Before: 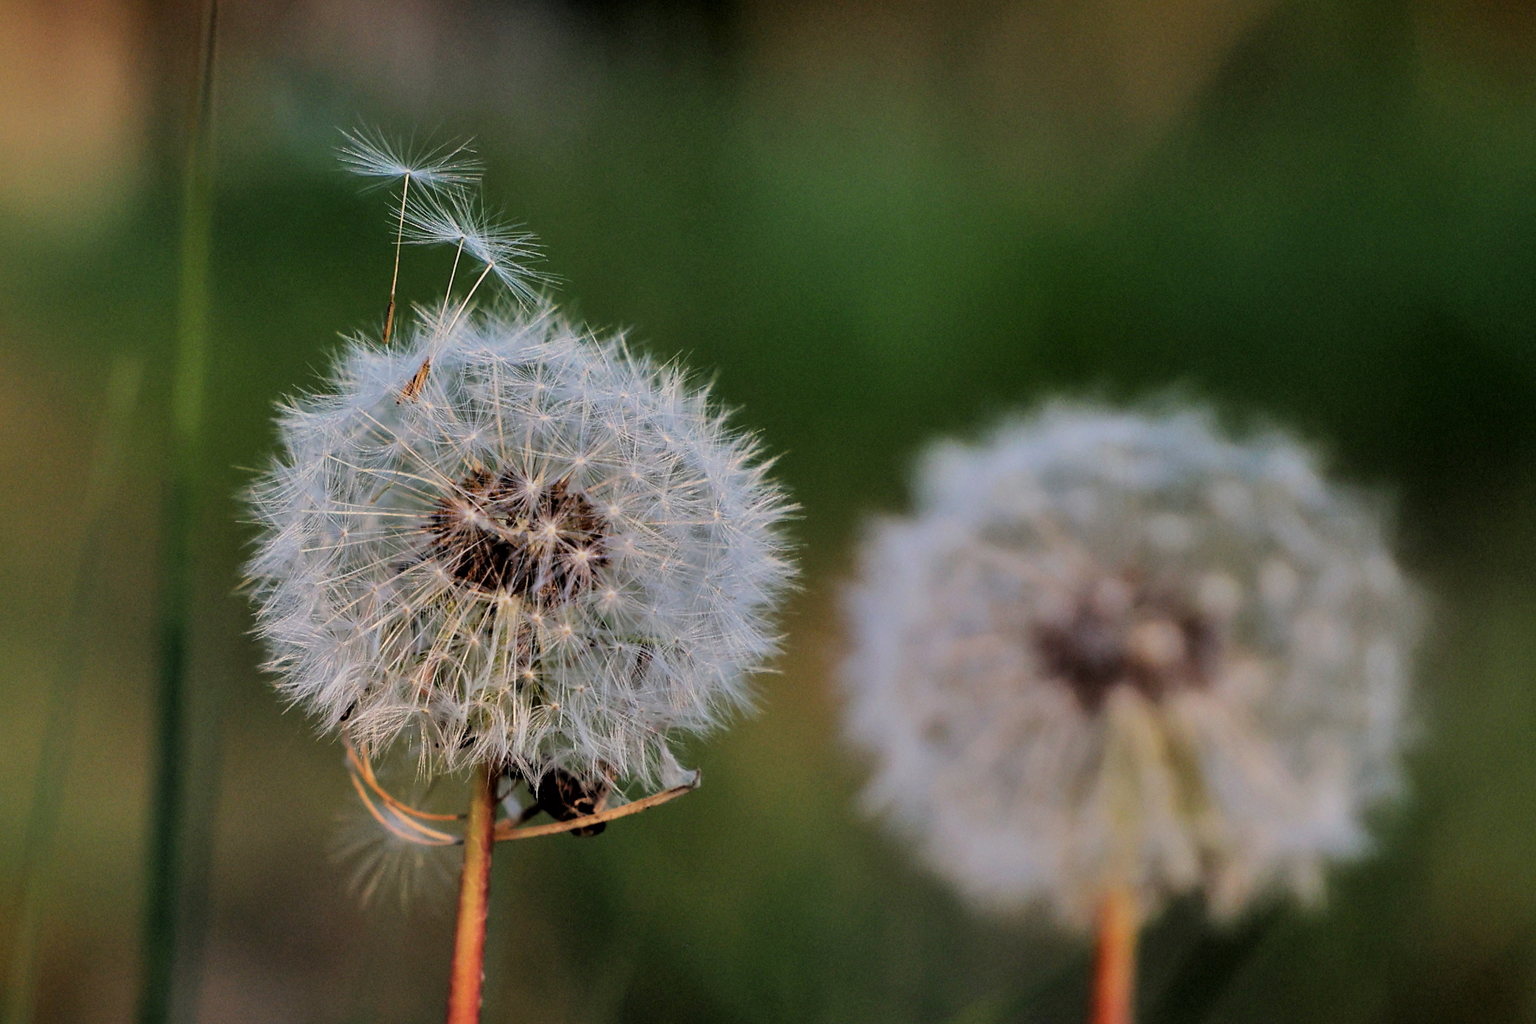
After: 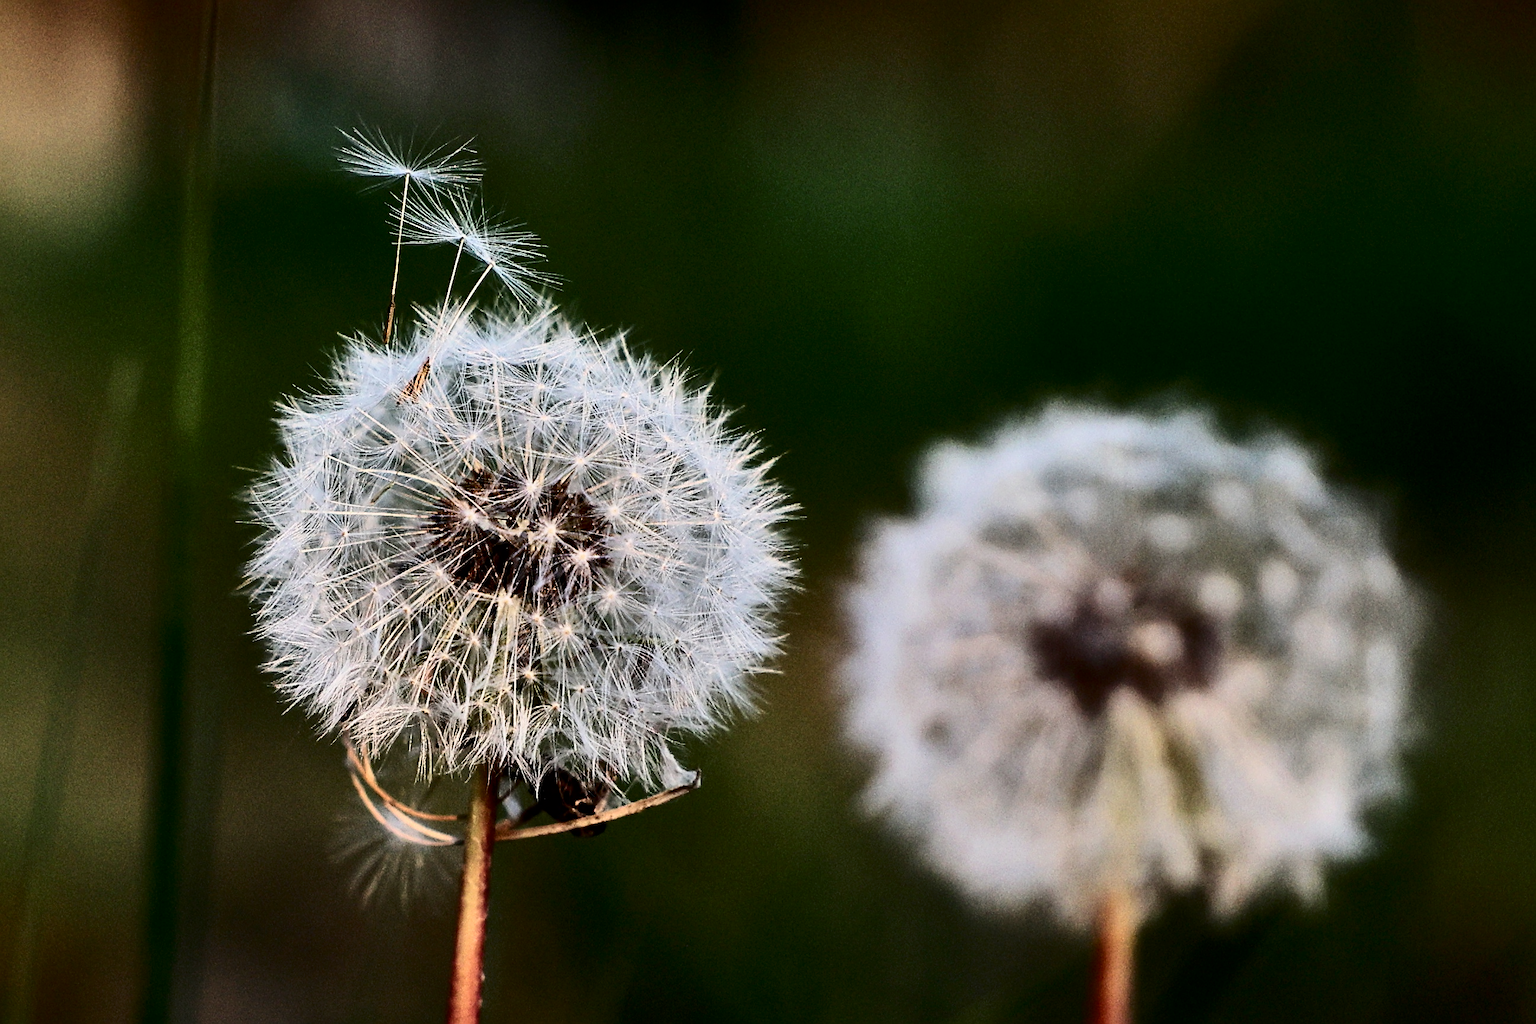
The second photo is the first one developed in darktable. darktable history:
sharpen: on, module defaults
contrast brightness saturation: contrast 0.498, saturation -0.096
